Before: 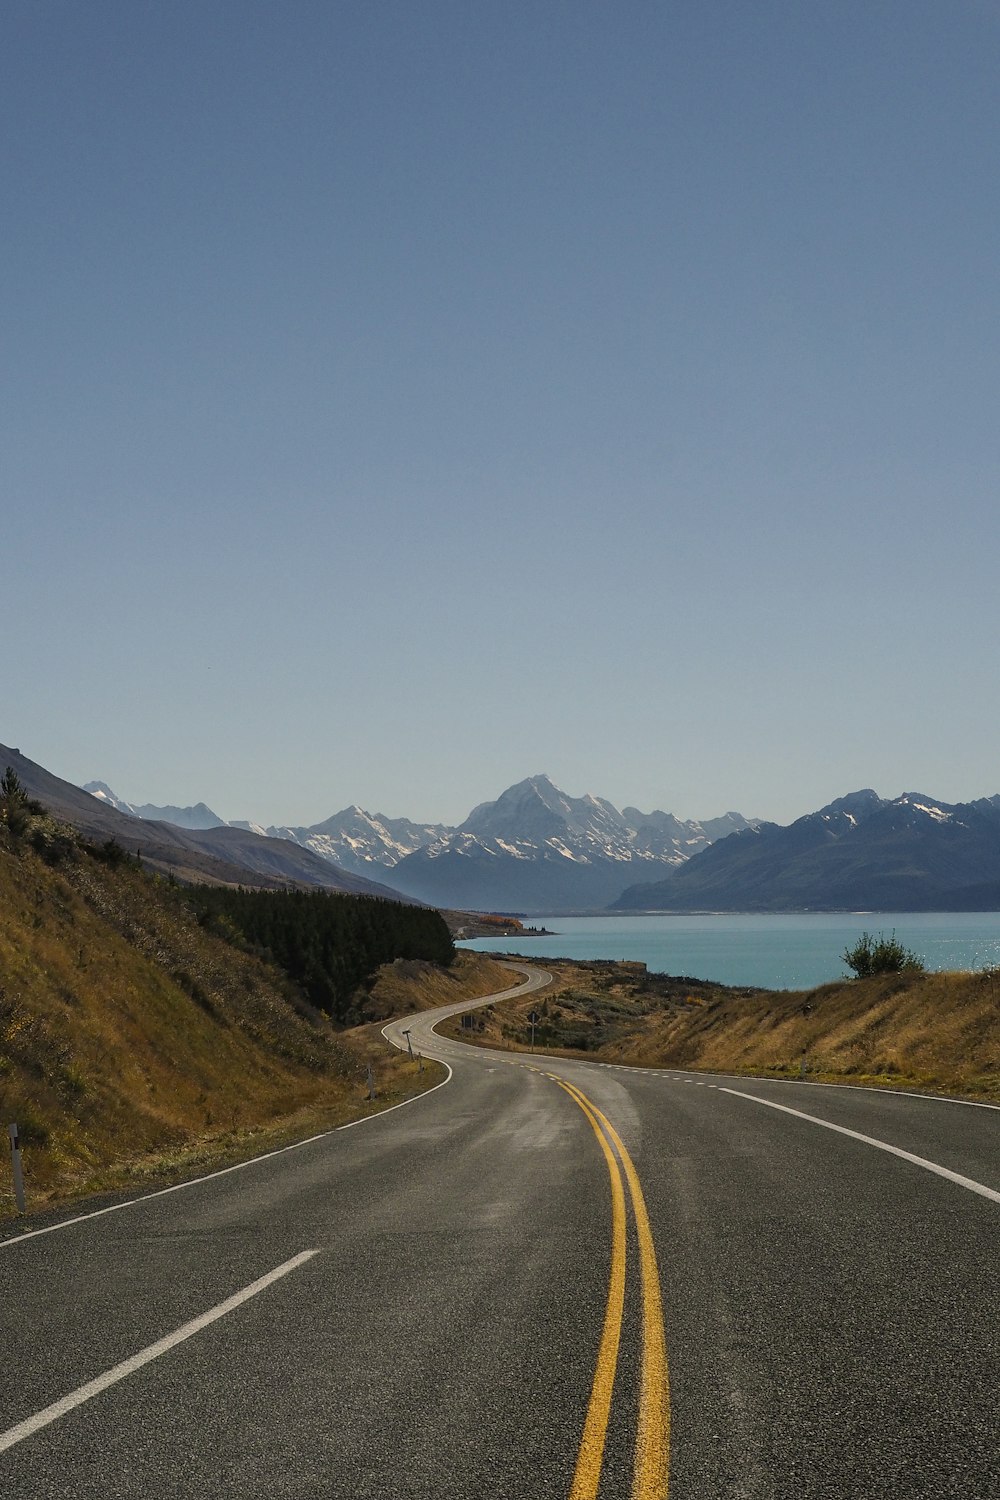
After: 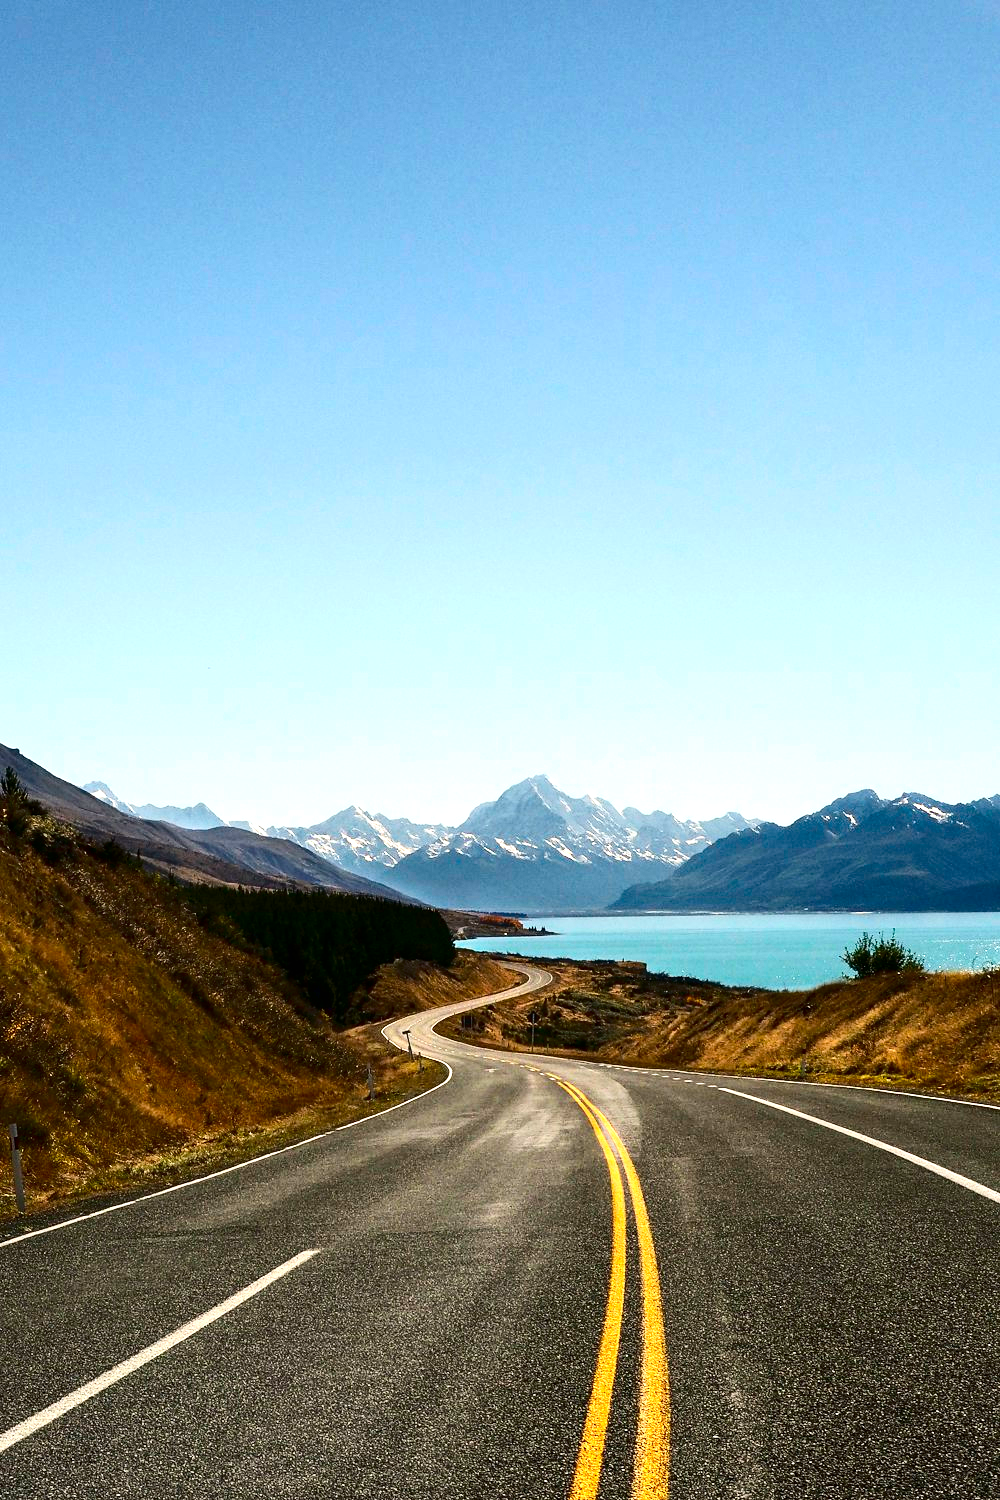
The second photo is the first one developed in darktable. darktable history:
contrast brightness saturation: contrast 0.24, brightness -0.24, saturation 0.14
exposure: black level correction 0, exposure 1.388 EV, compensate exposure bias true, compensate highlight preservation false
